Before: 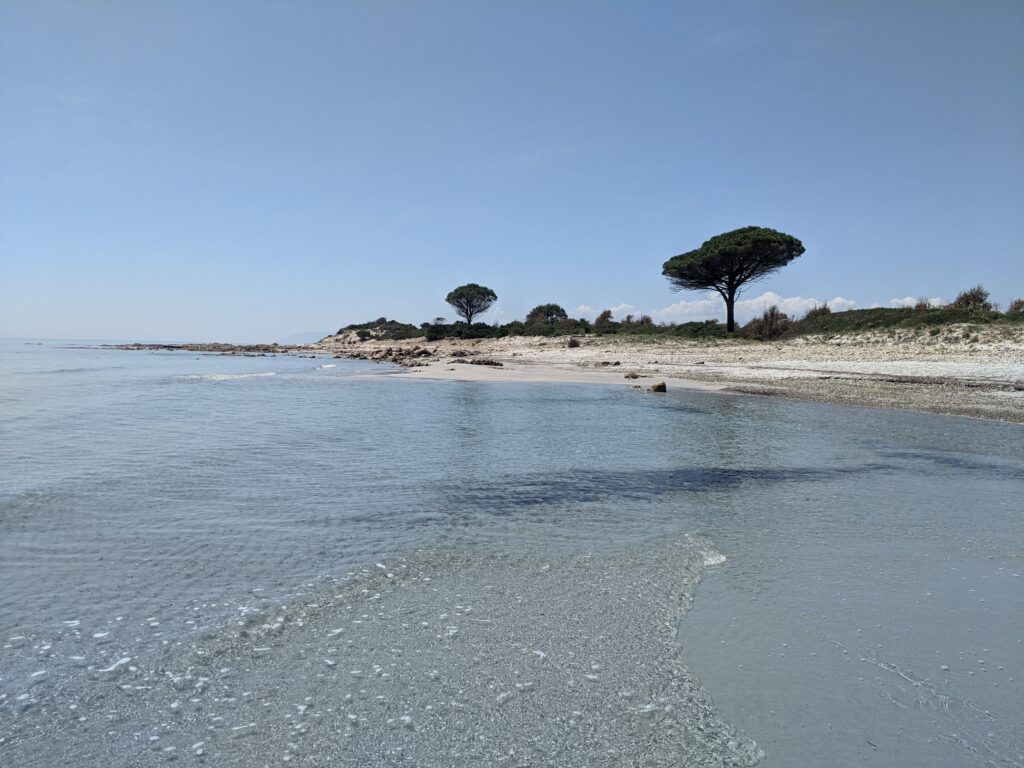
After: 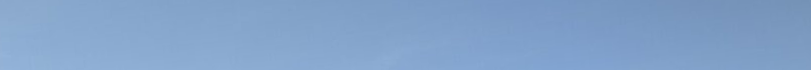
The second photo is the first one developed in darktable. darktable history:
crop and rotate: left 9.644%, top 9.491%, right 6.021%, bottom 80.509%
rotate and perspective: rotation -4.57°, crop left 0.054, crop right 0.944, crop top 0.087, crop bottom 0.914
sharpen: on, module defaults
